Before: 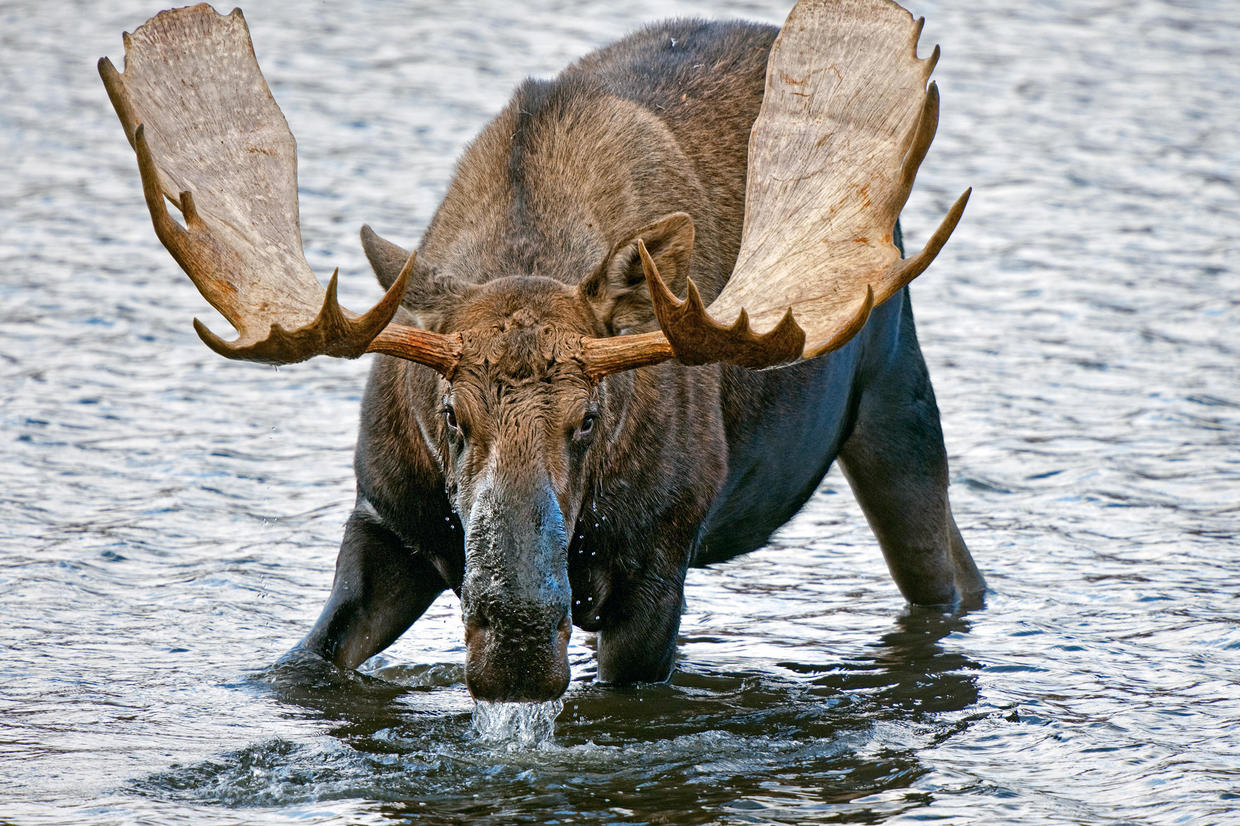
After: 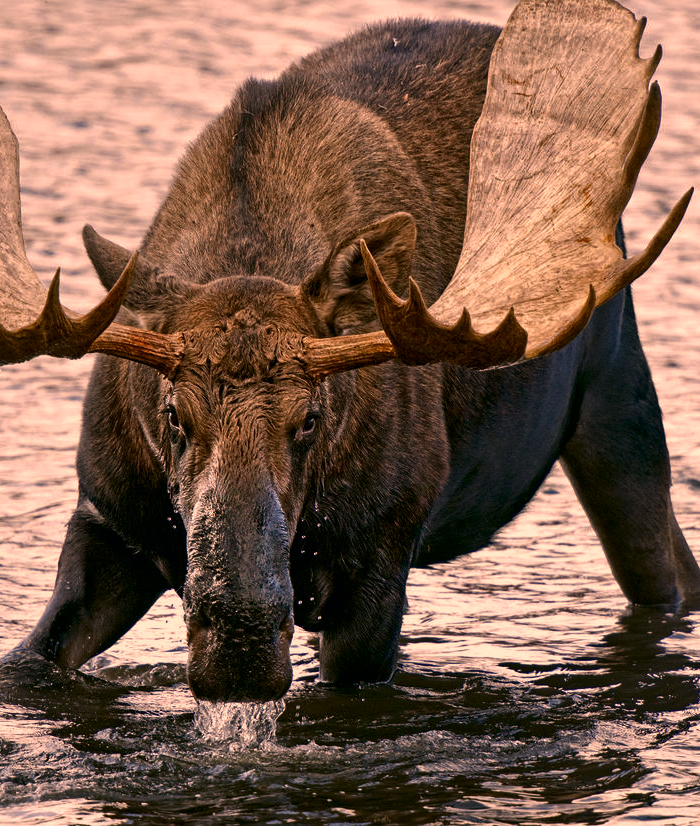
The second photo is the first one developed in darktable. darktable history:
crop and rotate: left 22.498%, right 21.006%
color correction: highlights a* 39.99, highlights b* 39.89, saturation 0.686
contrast brightness saturation: brightness -0.219, saturation 0.079
